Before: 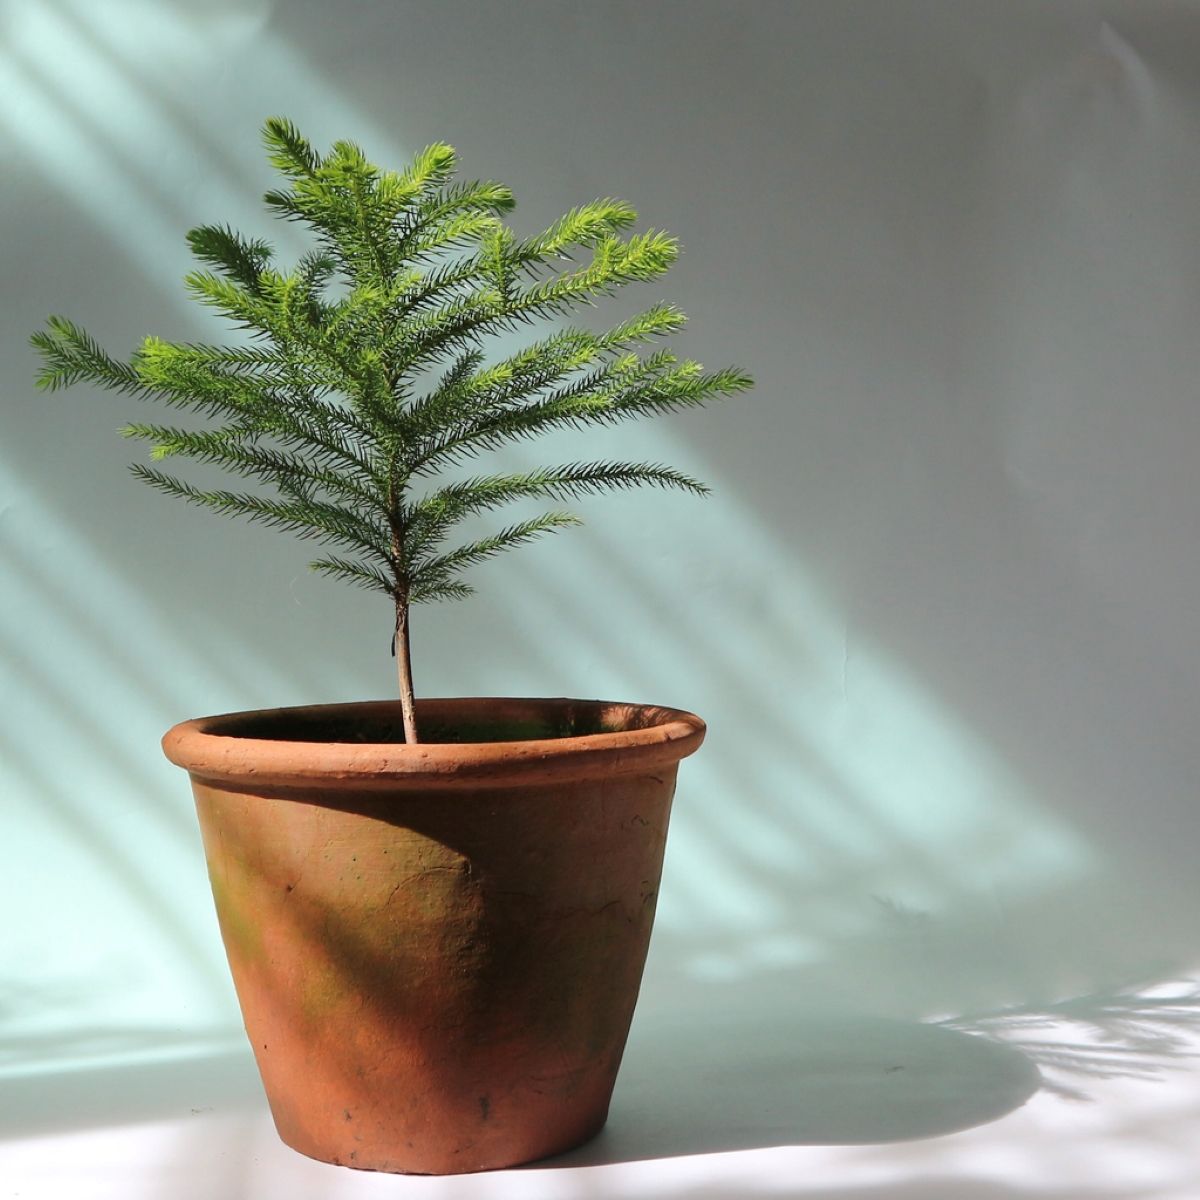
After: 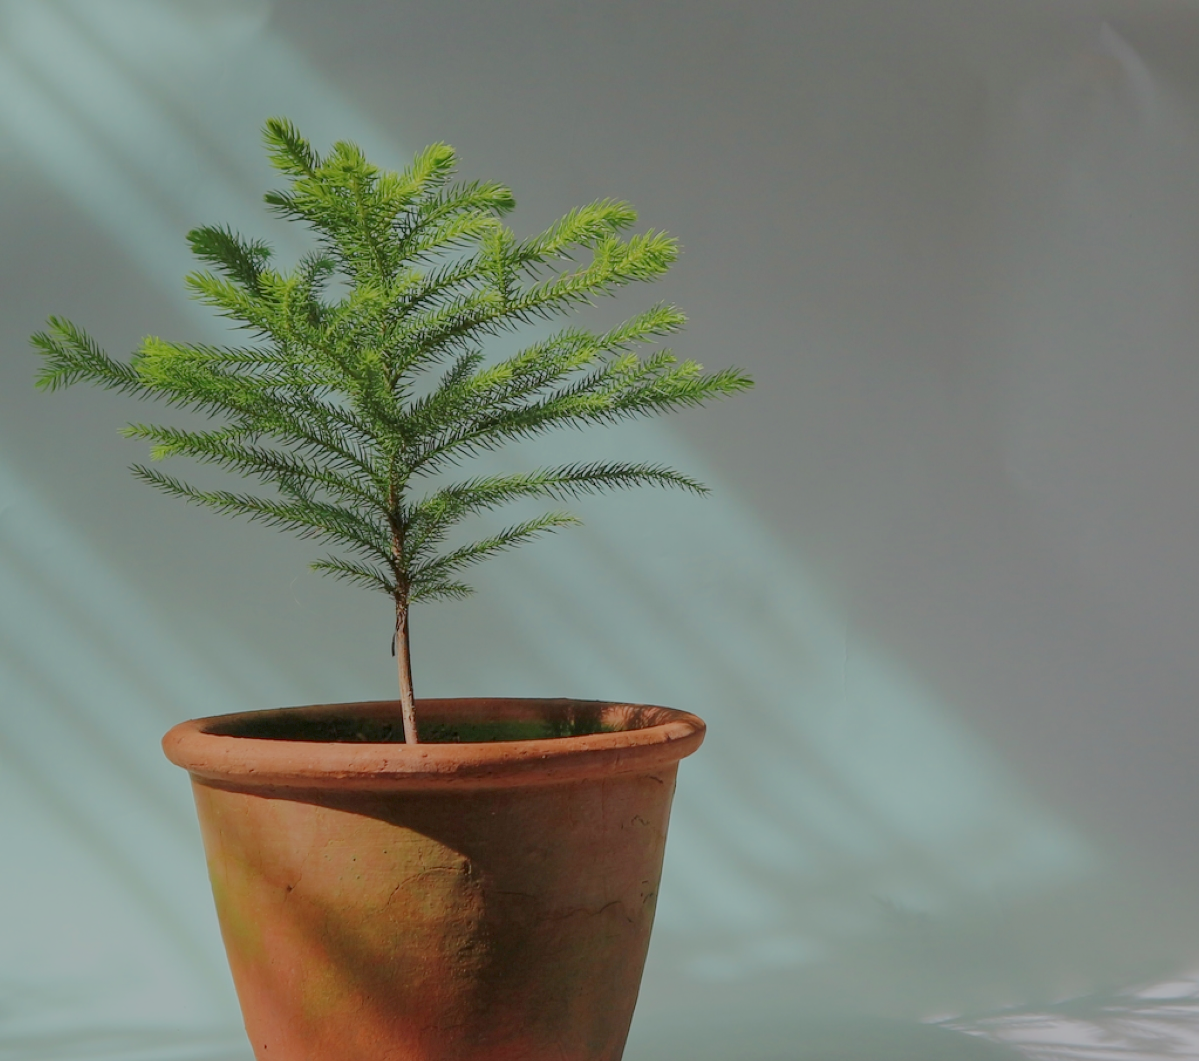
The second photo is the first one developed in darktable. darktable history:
local contrast: detail 130%
filmic rgb: black relative exposure -15.9 EV, white relative exposure 7.99 EV, hardness 4.16, latitude 49.51%, contrast 0.503, color science v4 (2020)
crop and rotate: top 0%, bottom 11.534%
